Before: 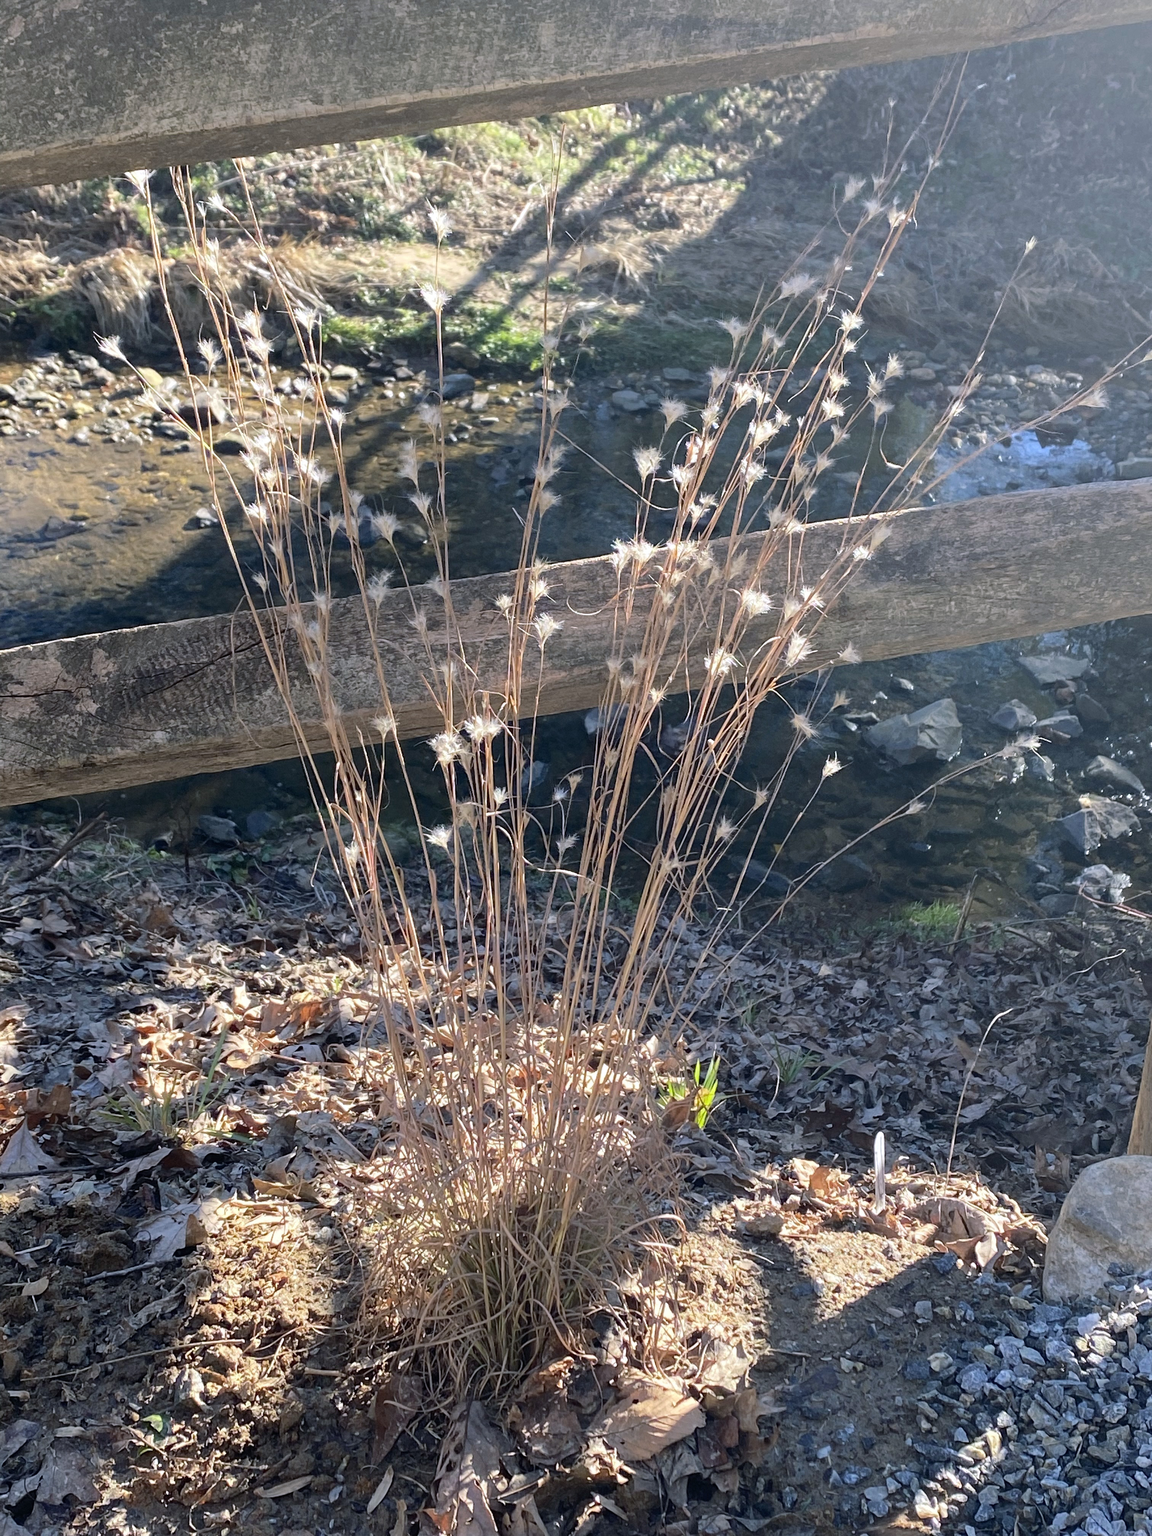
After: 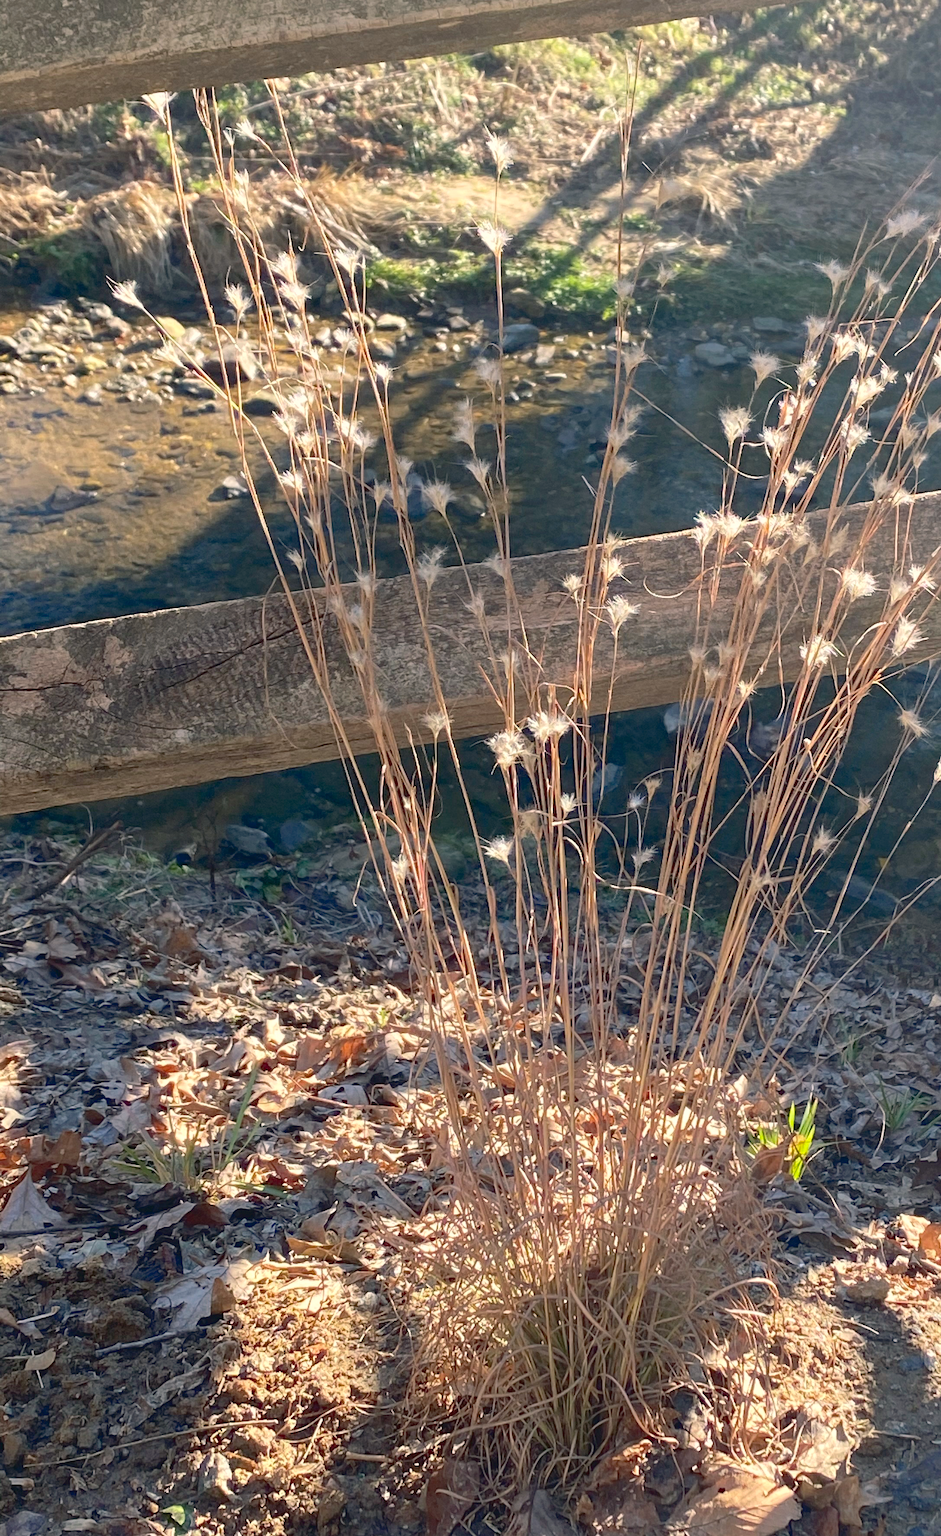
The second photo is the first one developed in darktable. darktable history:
tone curve: curves: ch0 [(0, 0.042) (0.129, 0.18) (0.501, 0.497) (1, 1)], color space Lab, linked channels, preserve colors none
white balance: red 1.045, blue 0.932
crop: top 5.803%, right 27.864%, bottom 5.804%
